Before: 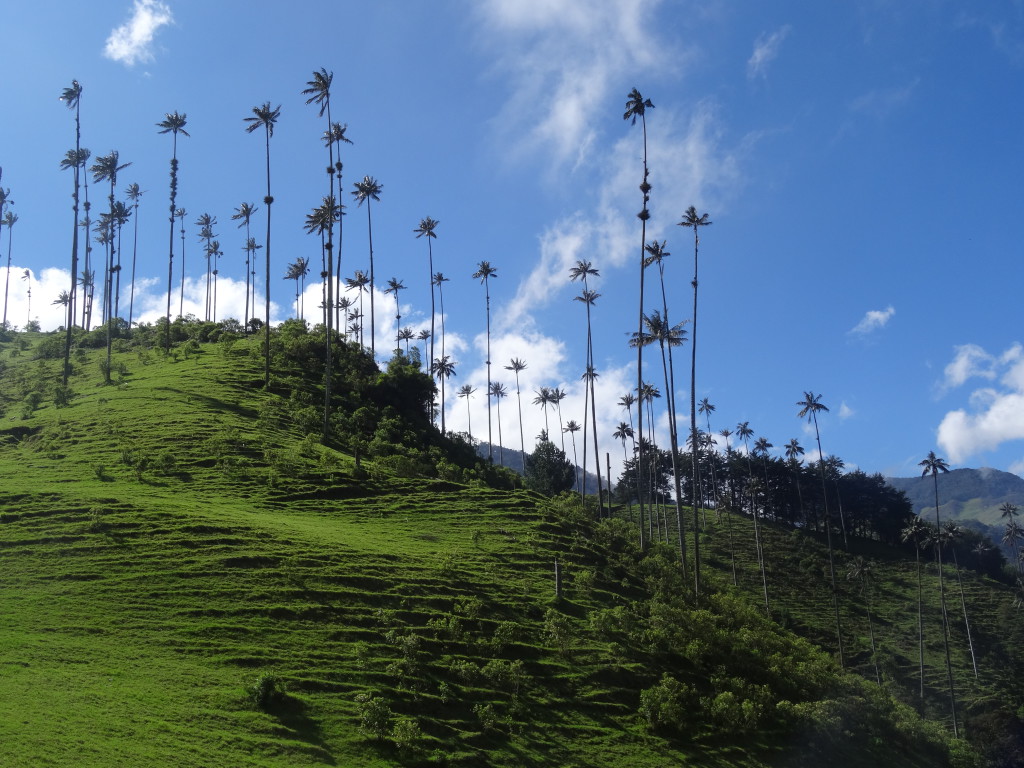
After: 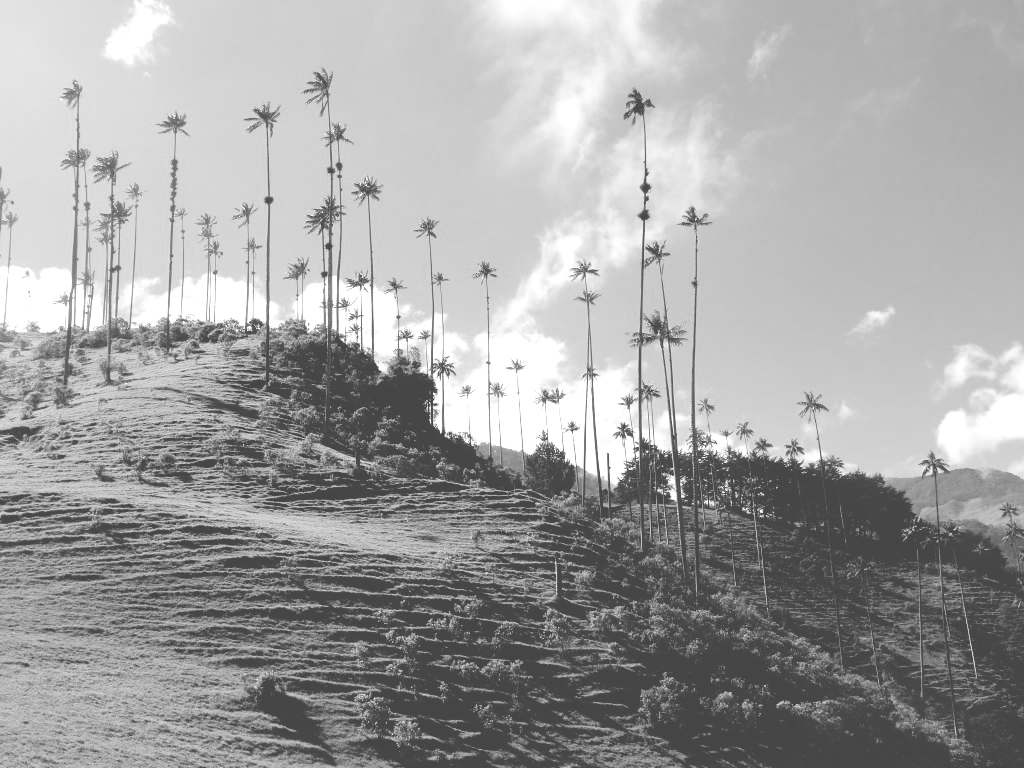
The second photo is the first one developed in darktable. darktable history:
color correction: highlights a* -6.69, highlights b* 0.49
color balance: contrast 6.48%, output saturation 113.3%
filmic rgb: black relative exposure -6.15 EV, white relative exposure 6.96 EV, hardness 2.23, color science v6 (2022)
monochrome: a 16.06, b 15.48, size 1
colorize: hue 34.49°, saturation 35.33%, source mix 100%, version 1
